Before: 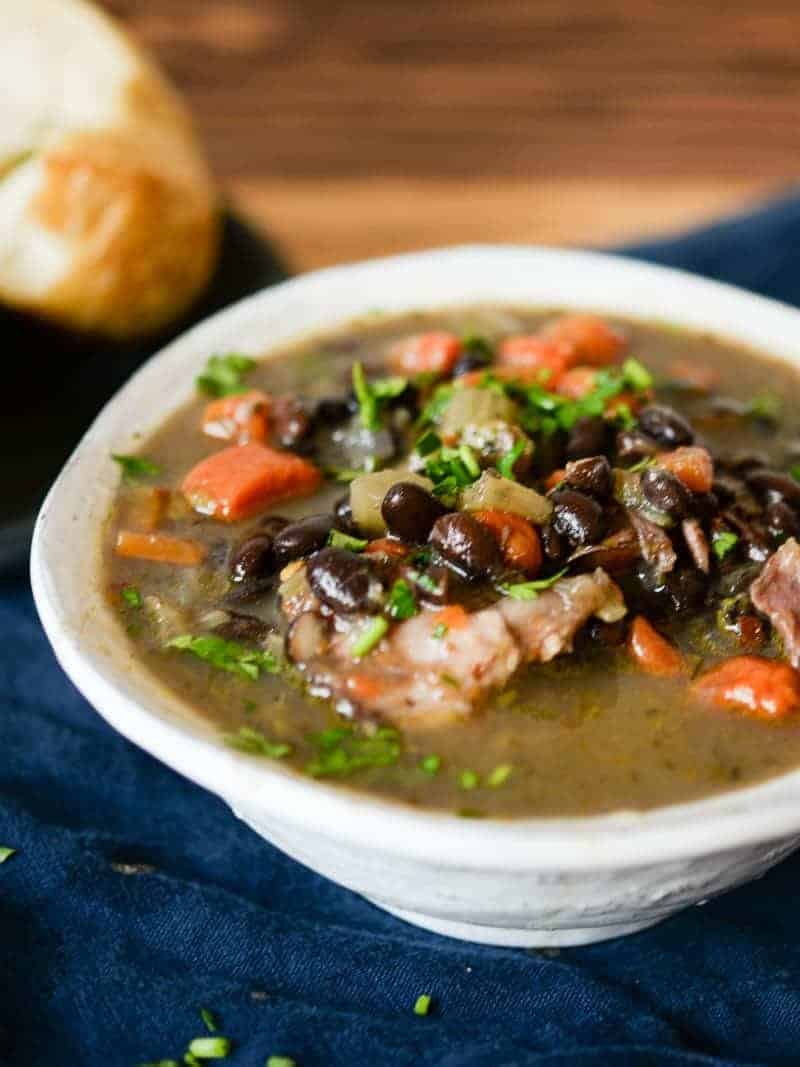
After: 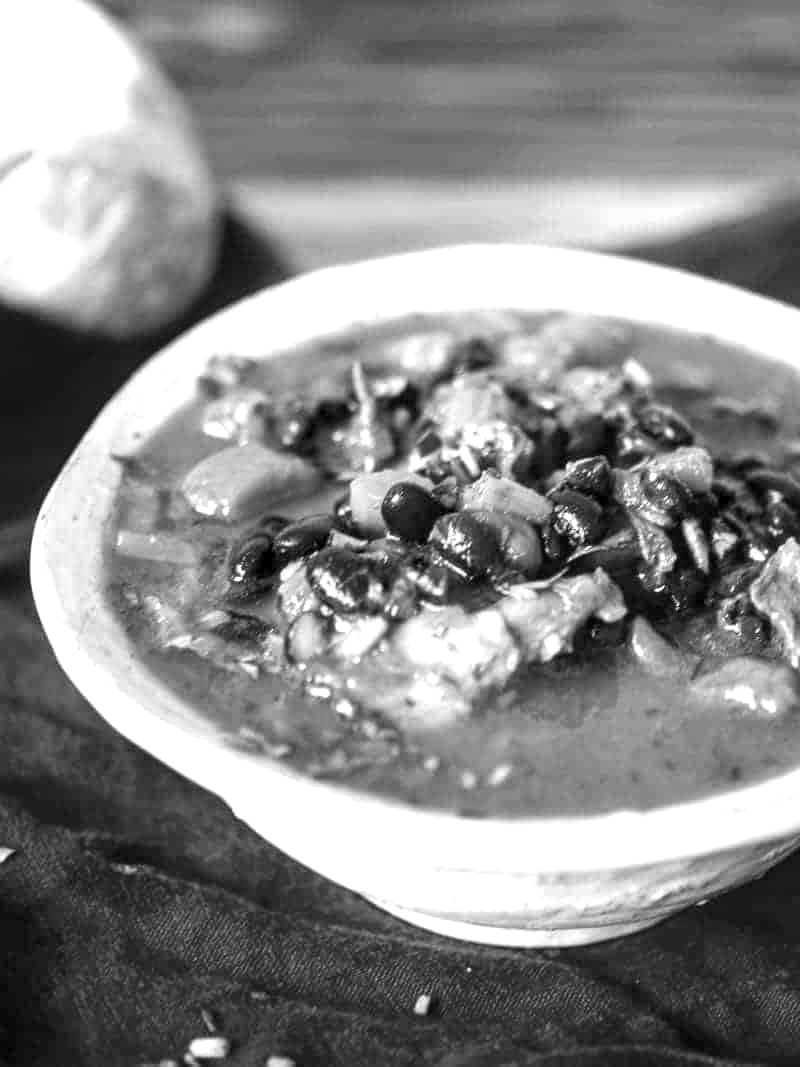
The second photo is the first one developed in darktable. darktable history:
exposure: exposure 0.781 EV, compensate highlight preservation false
local contrast: on, module defaults
monochrome: on, module defaults
